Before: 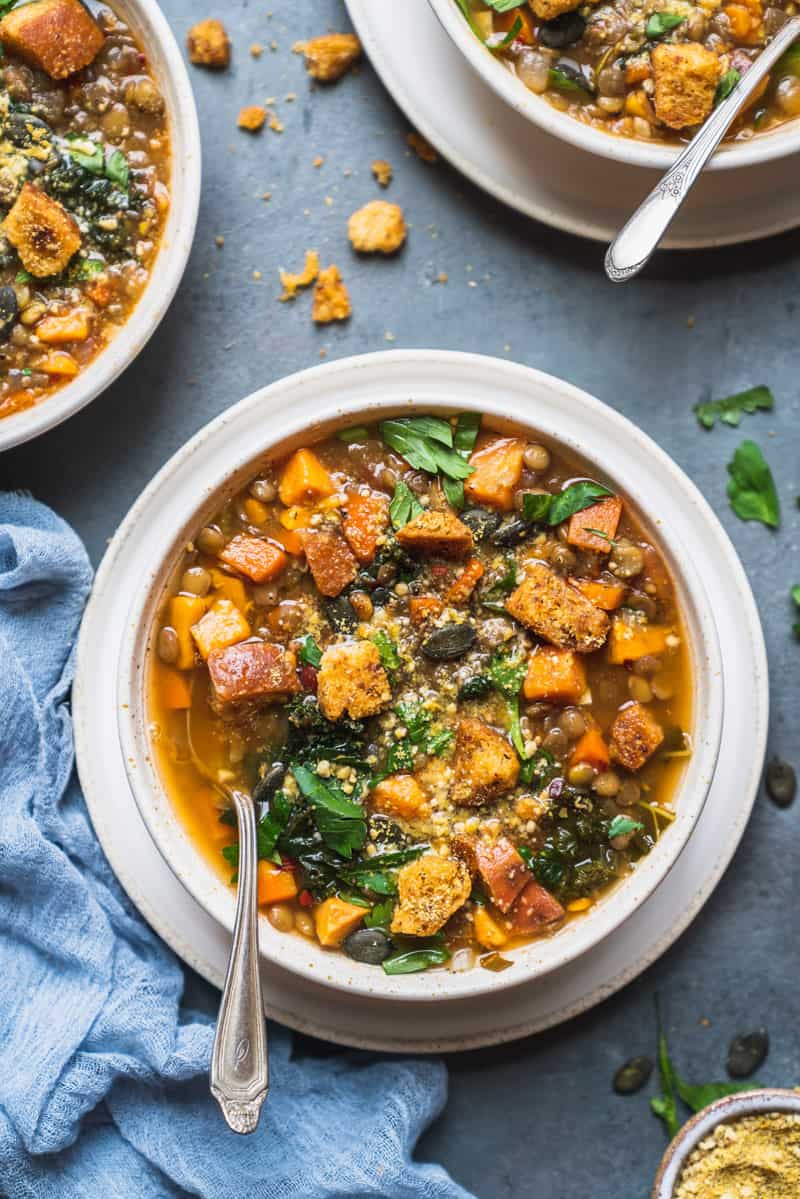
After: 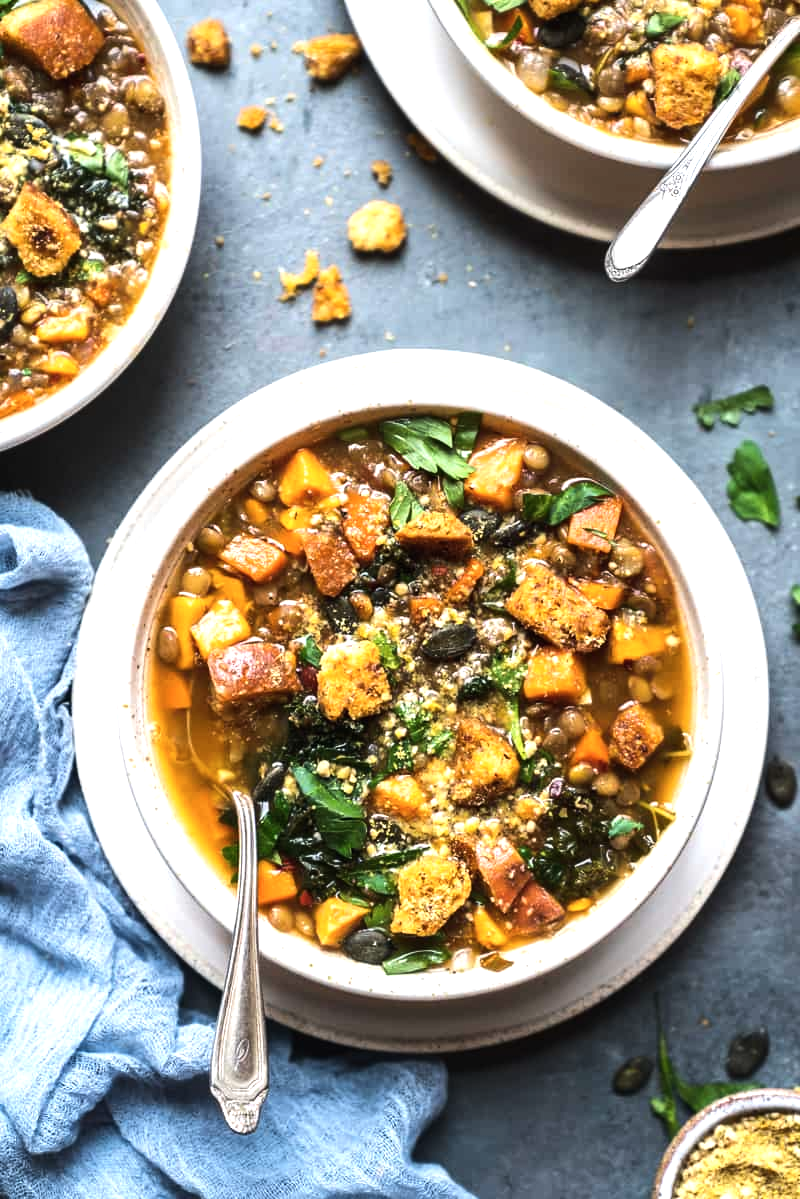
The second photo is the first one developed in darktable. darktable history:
contrast brightness saturation: saturation -0.05
tone equalizer: -8 EV -0.75 EV, -7 EV -0.7 EV, -6 EV -0.6 EV, -5 EV -0.4 EV, -3 EV 0.4 EV, -2 EV 0.6 EV, -1 EV 0.7 EV, +0 EV 0.75 EV, edges refinement/feathering 500, mask exposure compensation -1.57 EV, preserve details no
